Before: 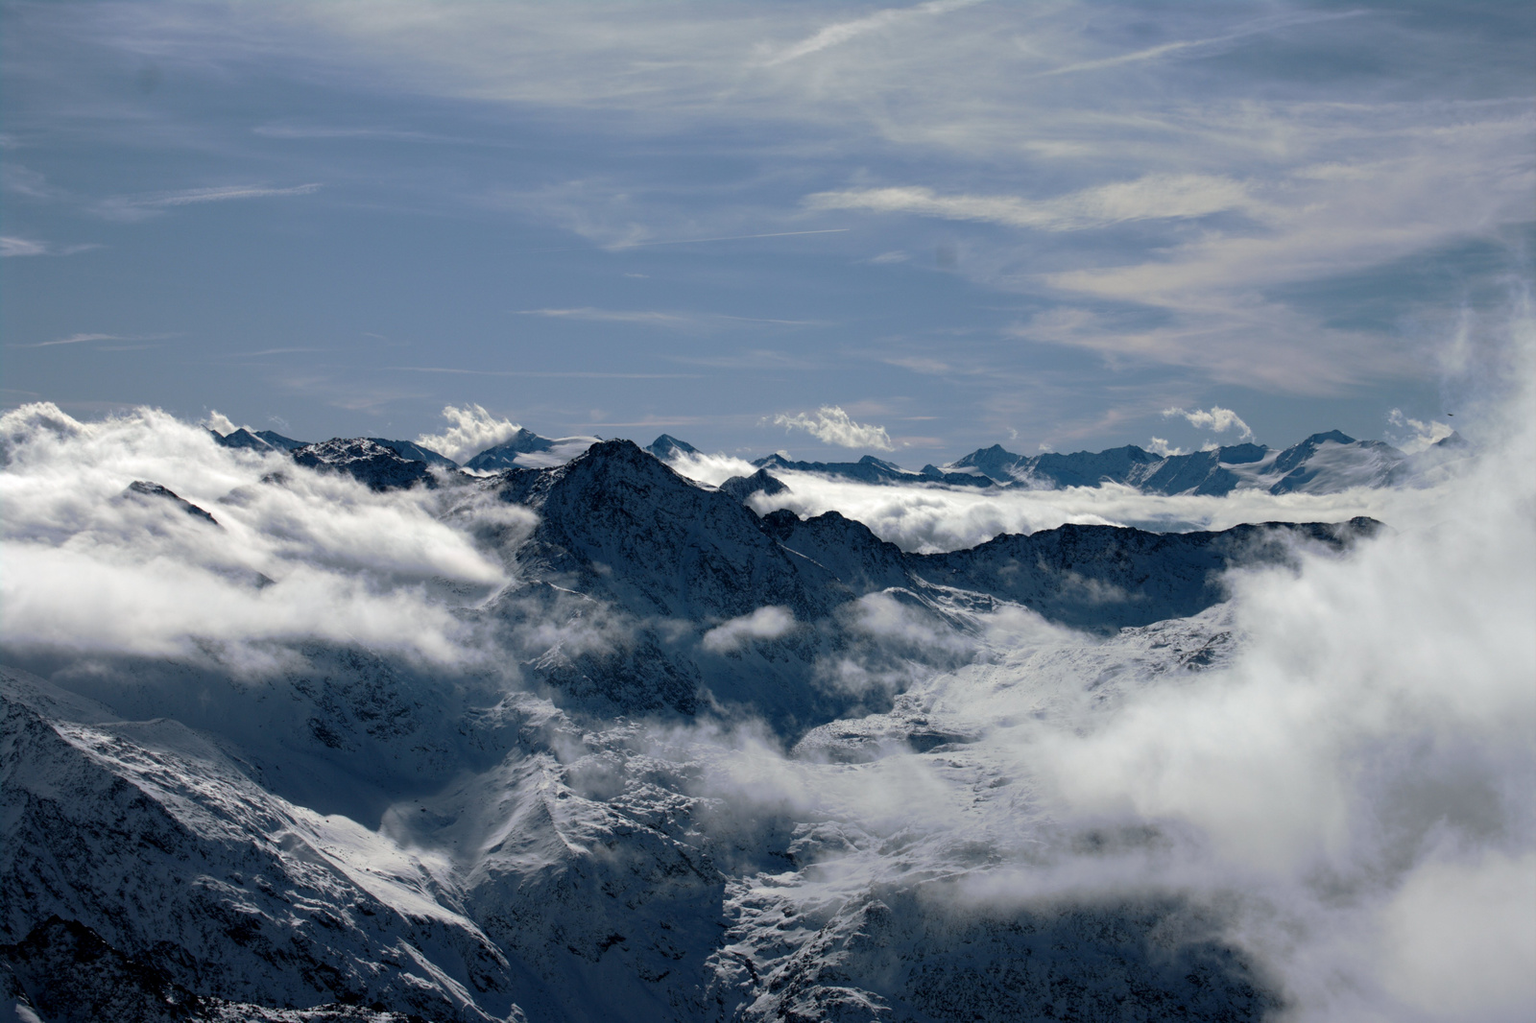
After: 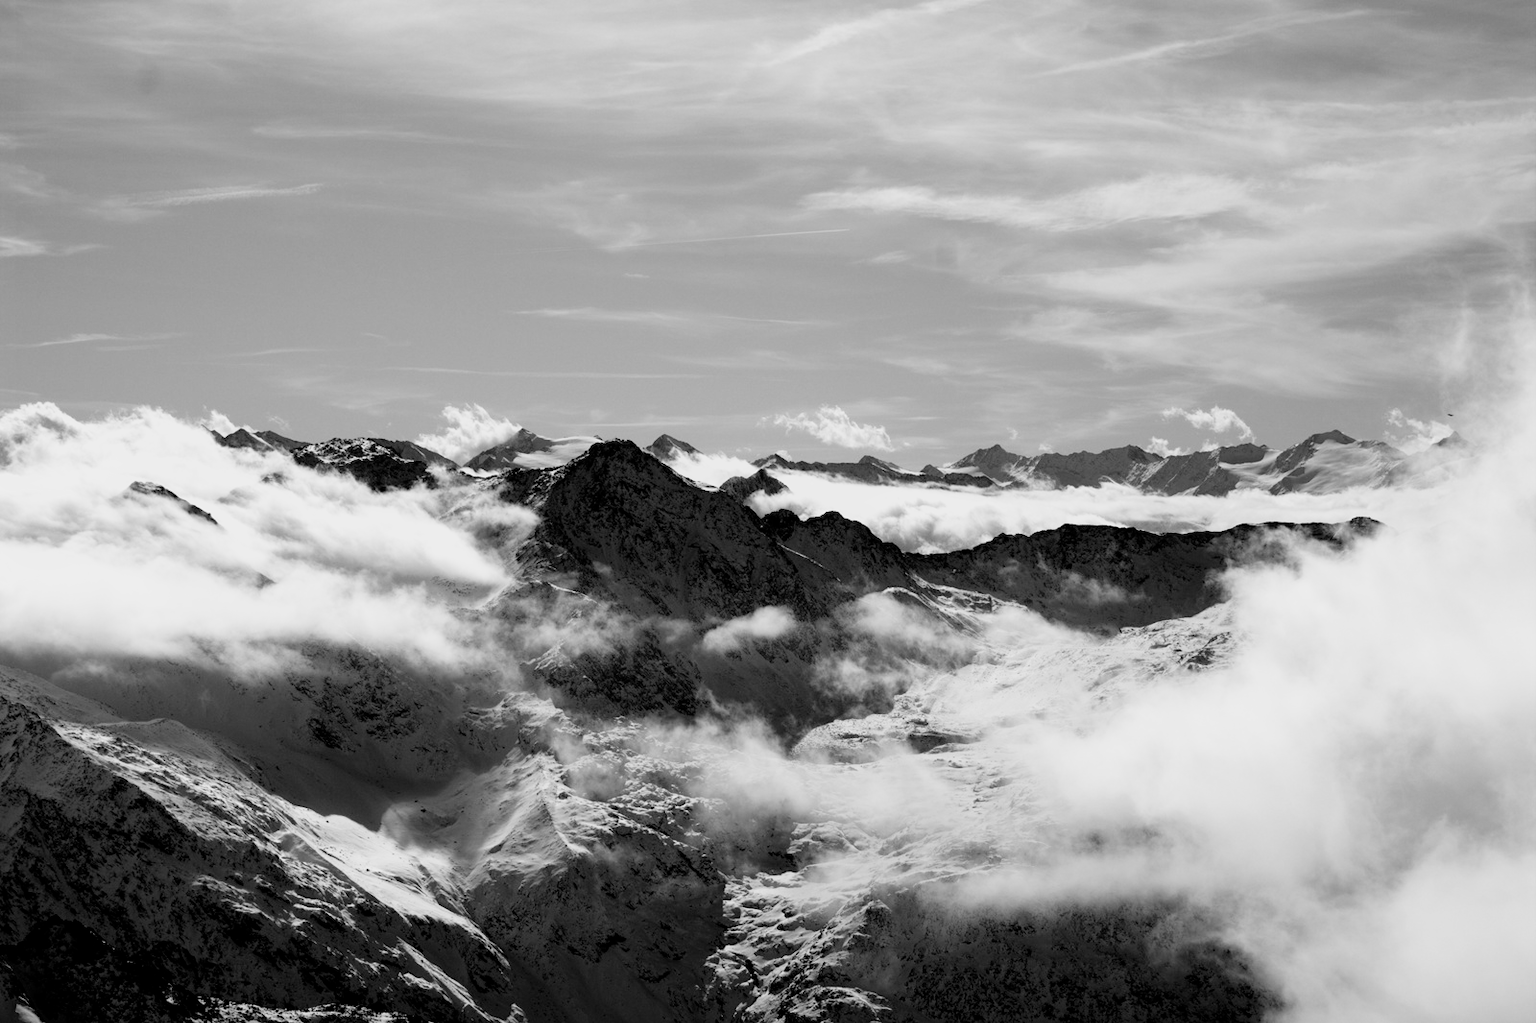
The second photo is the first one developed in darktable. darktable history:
filmic rgb: middle gray luminance 10%, black relative exposure -8.61 EV, white relative exposure 3.3 EV, threshold 6 EV, target black luminance 0%, hardness 5.2, latitude 44.69%, contrast 1.302, highlights saturation mix 5%, shadows ↔ highlights balance 24.64%, add noise in highlights 0, preserve chrominance no, color science v3 (2019), use custom middle-gray values true, iterations of high-quality reconstruction 0, contrast in highlights soft, enable highlight reconstruction true
monochrome: a -74.22, b 78.2
